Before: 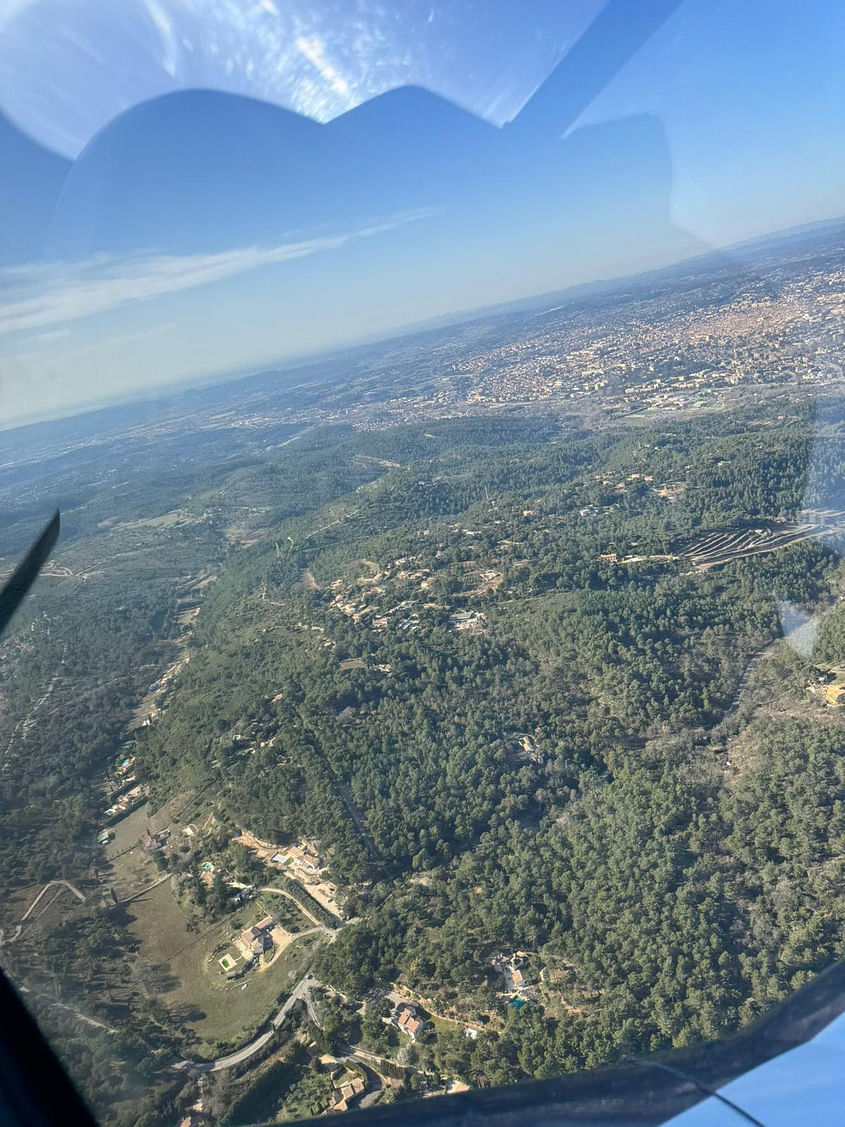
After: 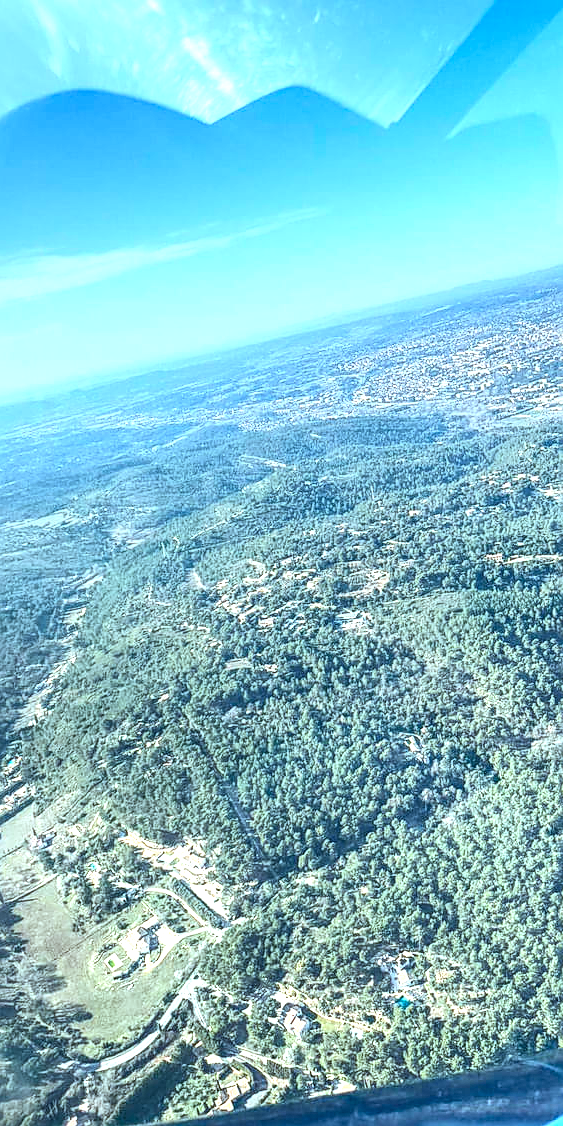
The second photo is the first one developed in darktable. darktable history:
white balance: red 0.983, blue 1.036
crop and rotate: left 13.537%, right 19.796%
exposure: black level correction 0, exposure 1.1 EV, compensate exposure bias true, compensate highlight preservation false
graduated density: on, module defaults
sharpen: on, module defaults
local contrast: highlights 25%, detail 150%
color correction: highlights a* -10.04, highlights b* -10.37
contrast brightness saturation: contrast 0.2, brightness 0.15, saturation 0.14
